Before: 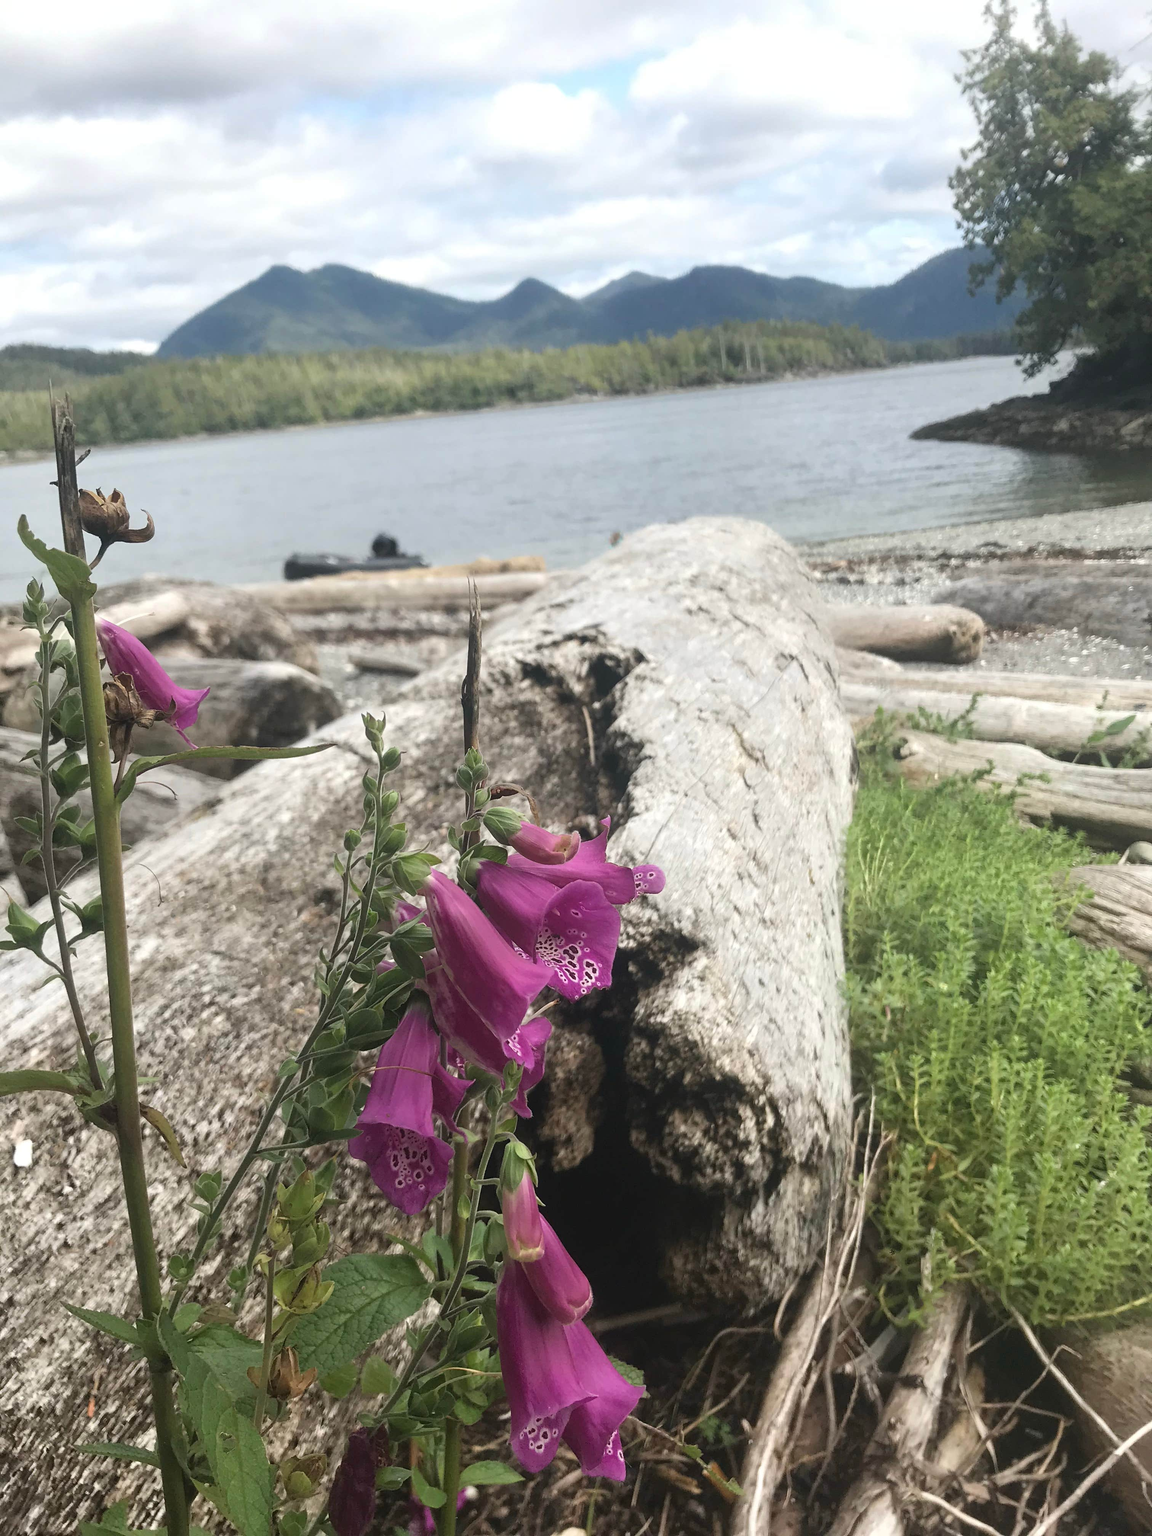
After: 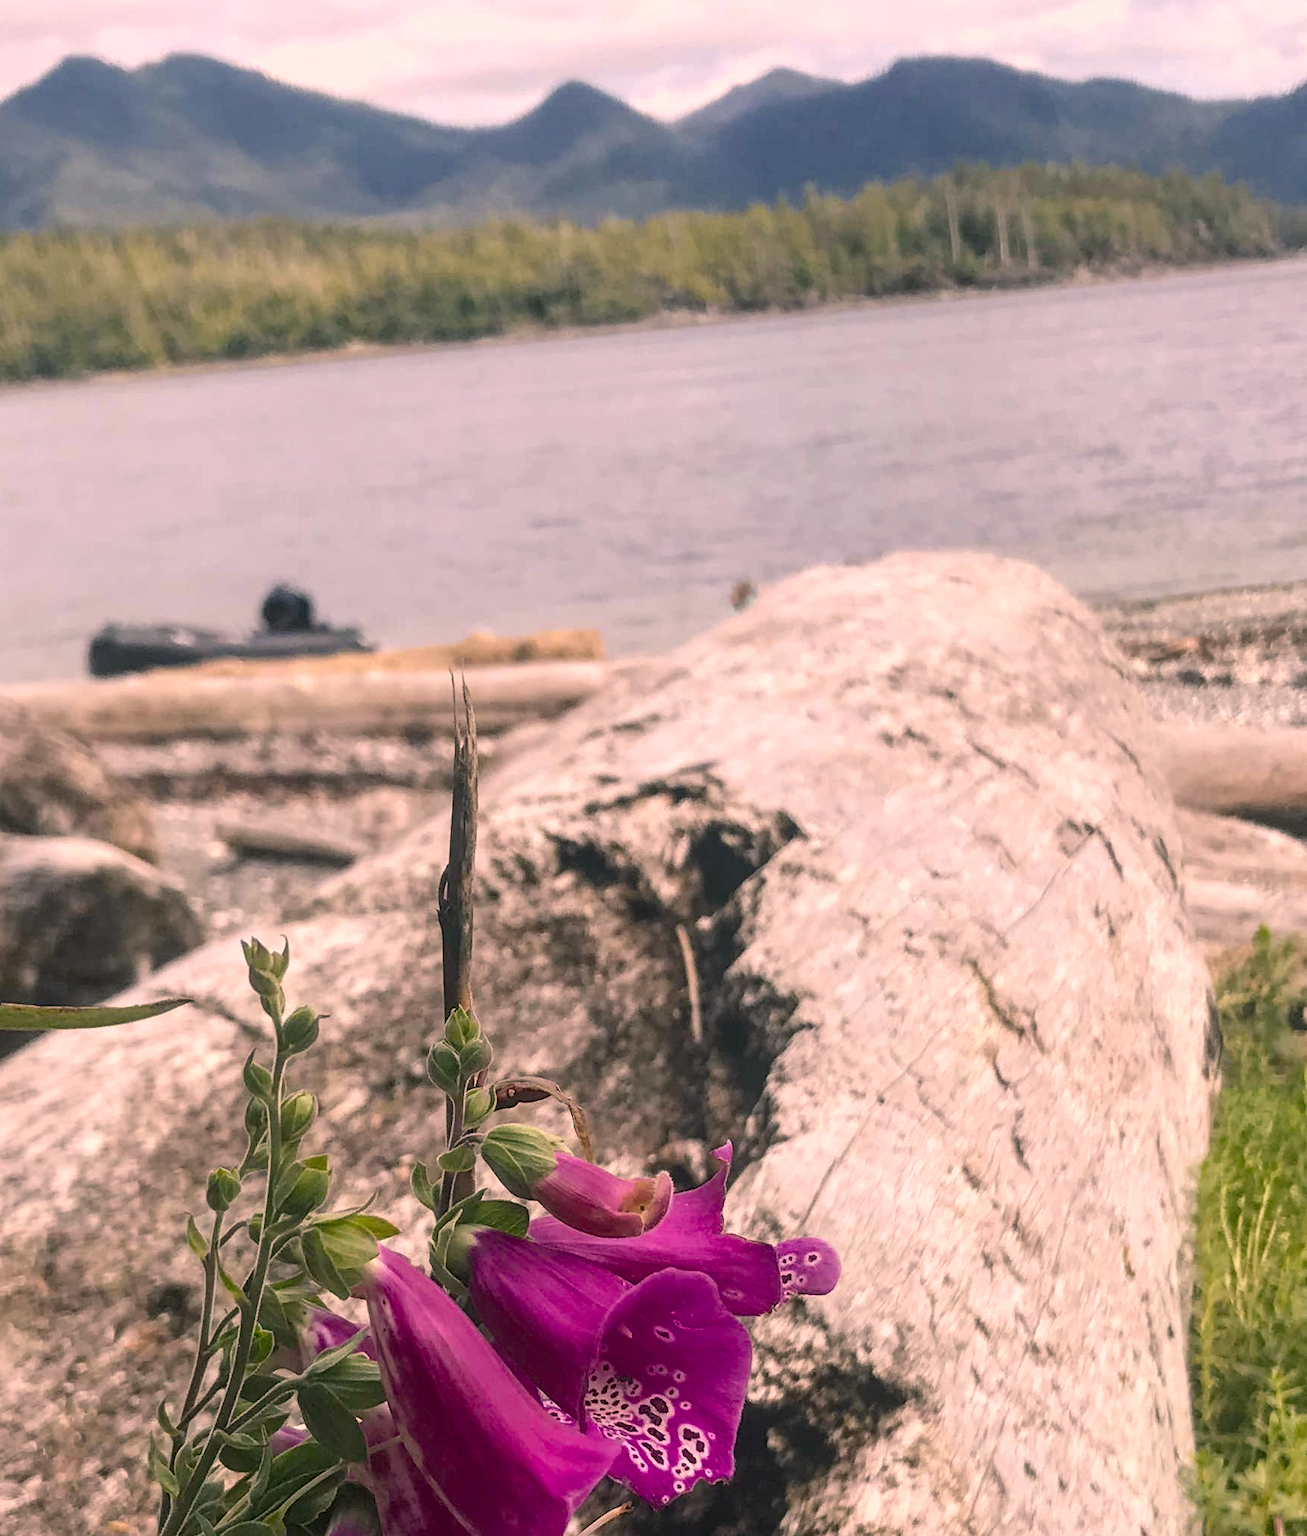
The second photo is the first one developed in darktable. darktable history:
color balance rgb: highlights gain › chroma 4.546%, highlights gain › hue 30.63°, perceptual saturation grading › global saturation 19.843%, saturation formula JzAzBz (2021)
crop: left 20.786%, top 15.436%, right 21.631%, bottom 33.831%
local contrast: on, module defaults
